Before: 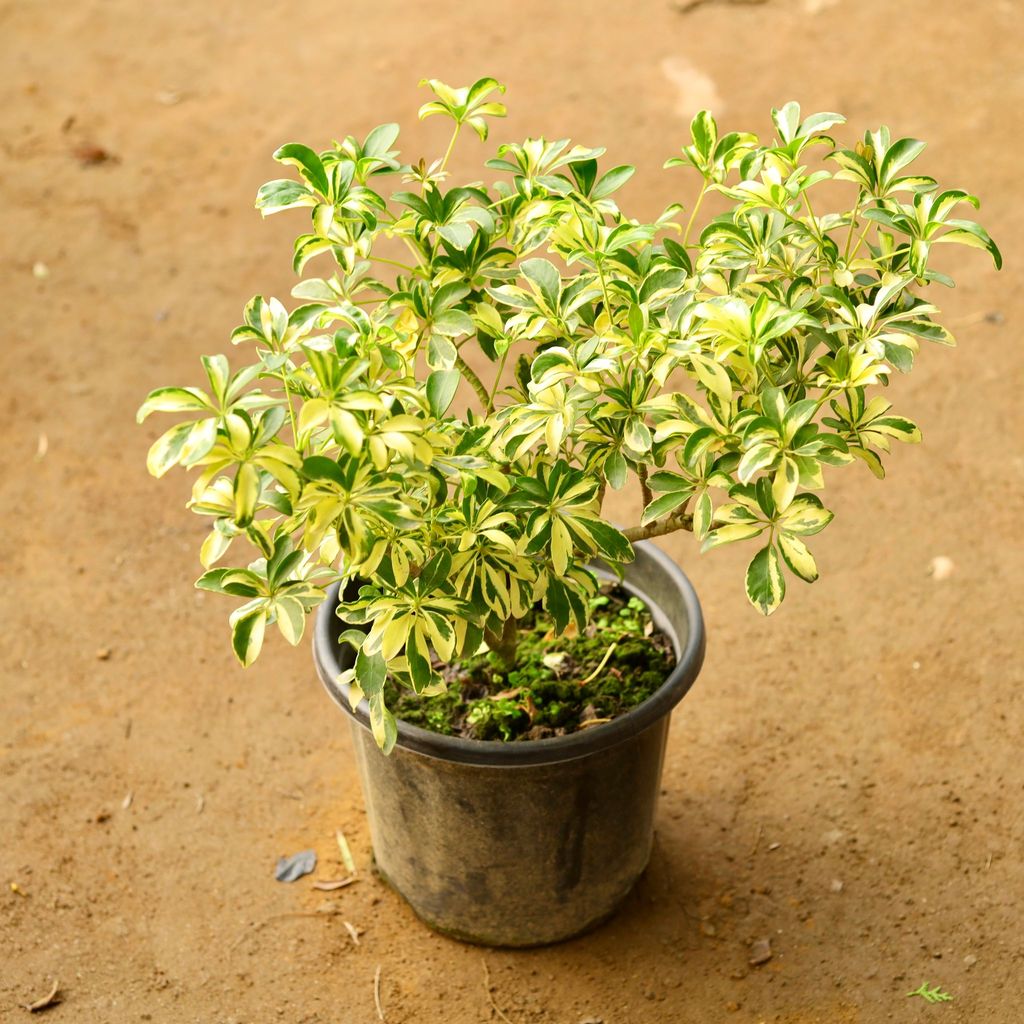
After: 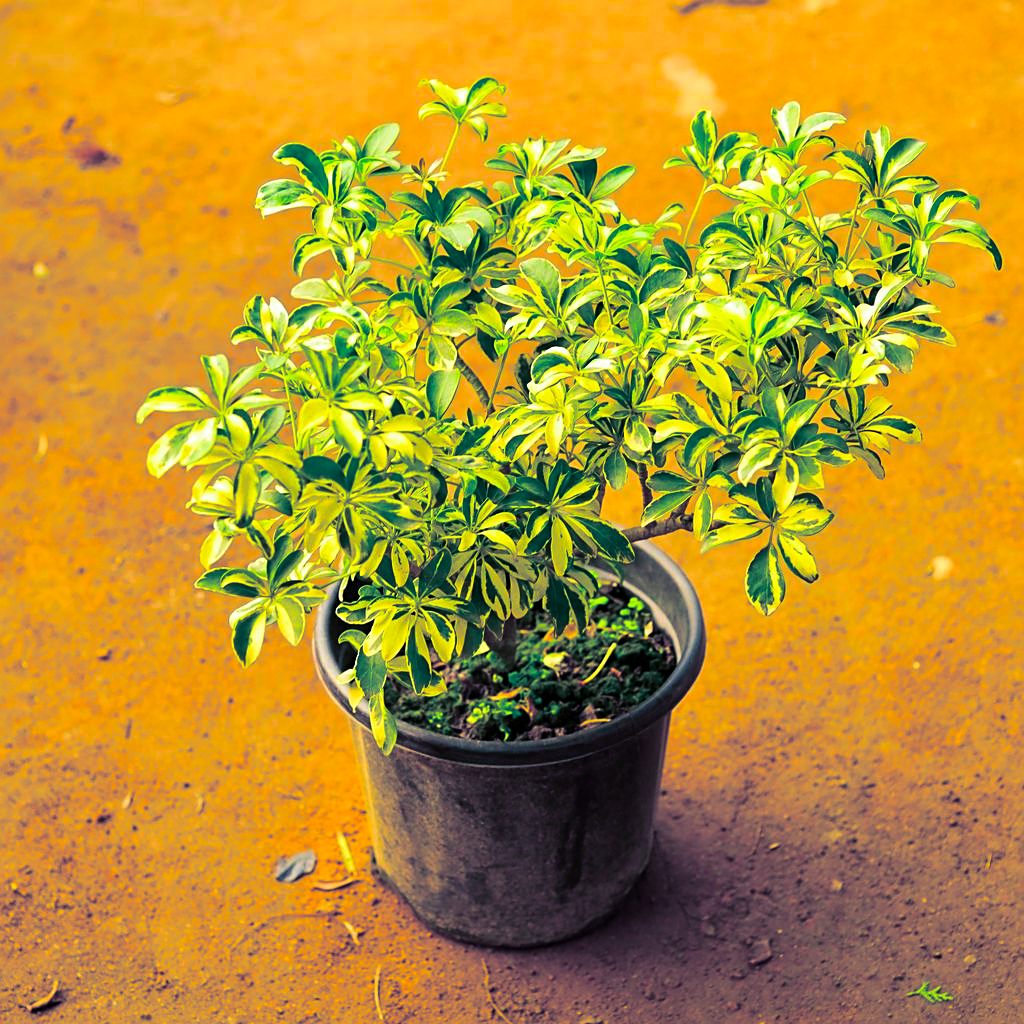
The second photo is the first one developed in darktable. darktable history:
split-toning: shadows › hue 226.8°, shadows › saturation 0.84
exposure: black level correction 0.002, compensate highlight preservation false
color balance rgb: perceptual saturation grading › global saturation 25%, global vibrance 20%
sharpen: on, module defaults
color contrast: green-magenta contrast 1.69, blue-yellow contrast 1.49
